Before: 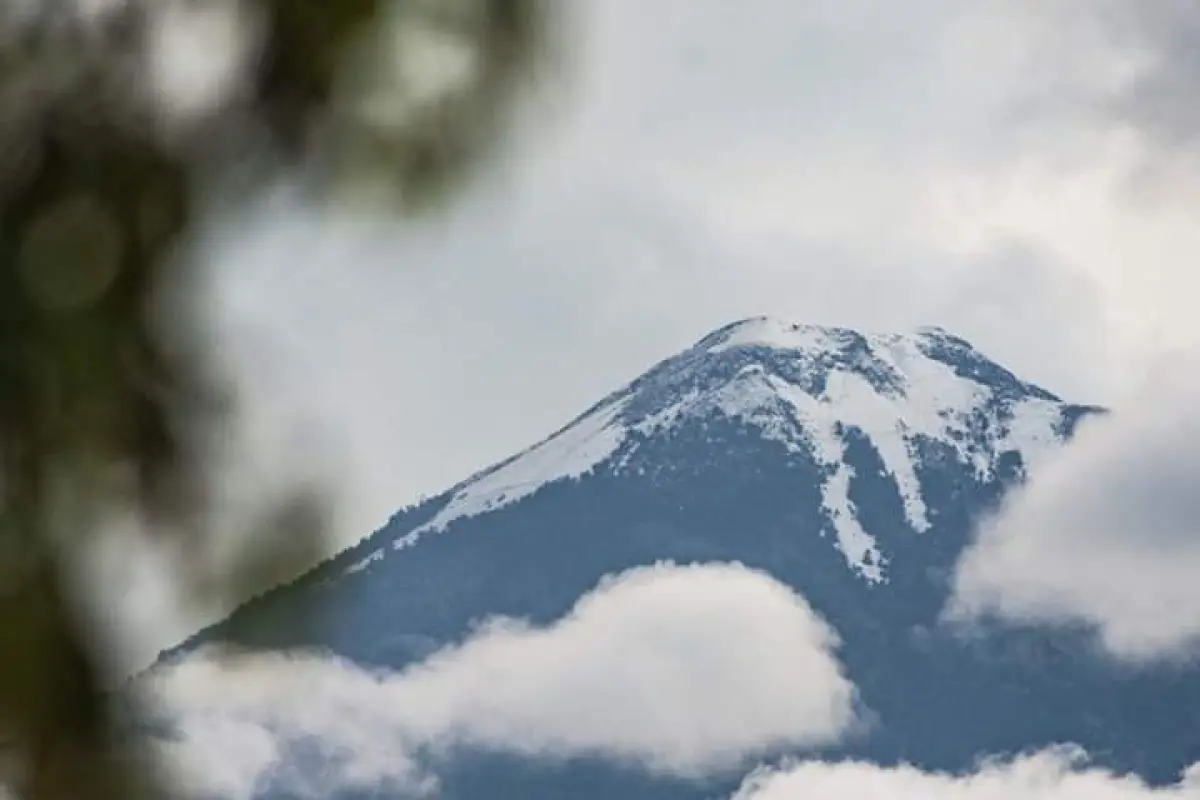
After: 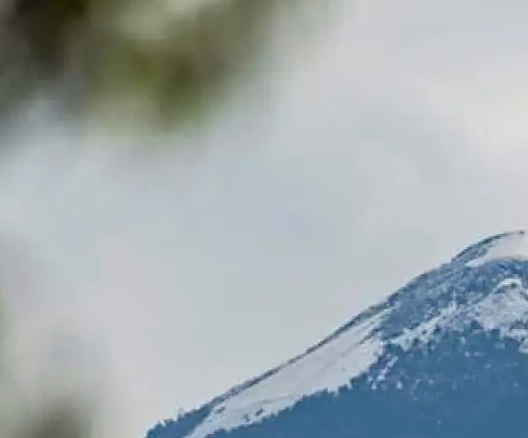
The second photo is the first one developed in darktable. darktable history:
crop: left 20.248%, top 10.86%, right 35.675%, bottom 34.321%
color balance rgb: perceptual saturation grading › global saturation 20%, perceptual saturation grading › highlights 2.68%, perceptual saturation grading › shadows 50%
contrast equalizer: octaves 7, y [[0.5, 0.502, 0.506, 0.511, 0.52, 0.537], [0.5 ×6], [0.505, 0.509, 0.518, 0.534, 0.553, 0.561], [0 ×6], [0 ×6]]
